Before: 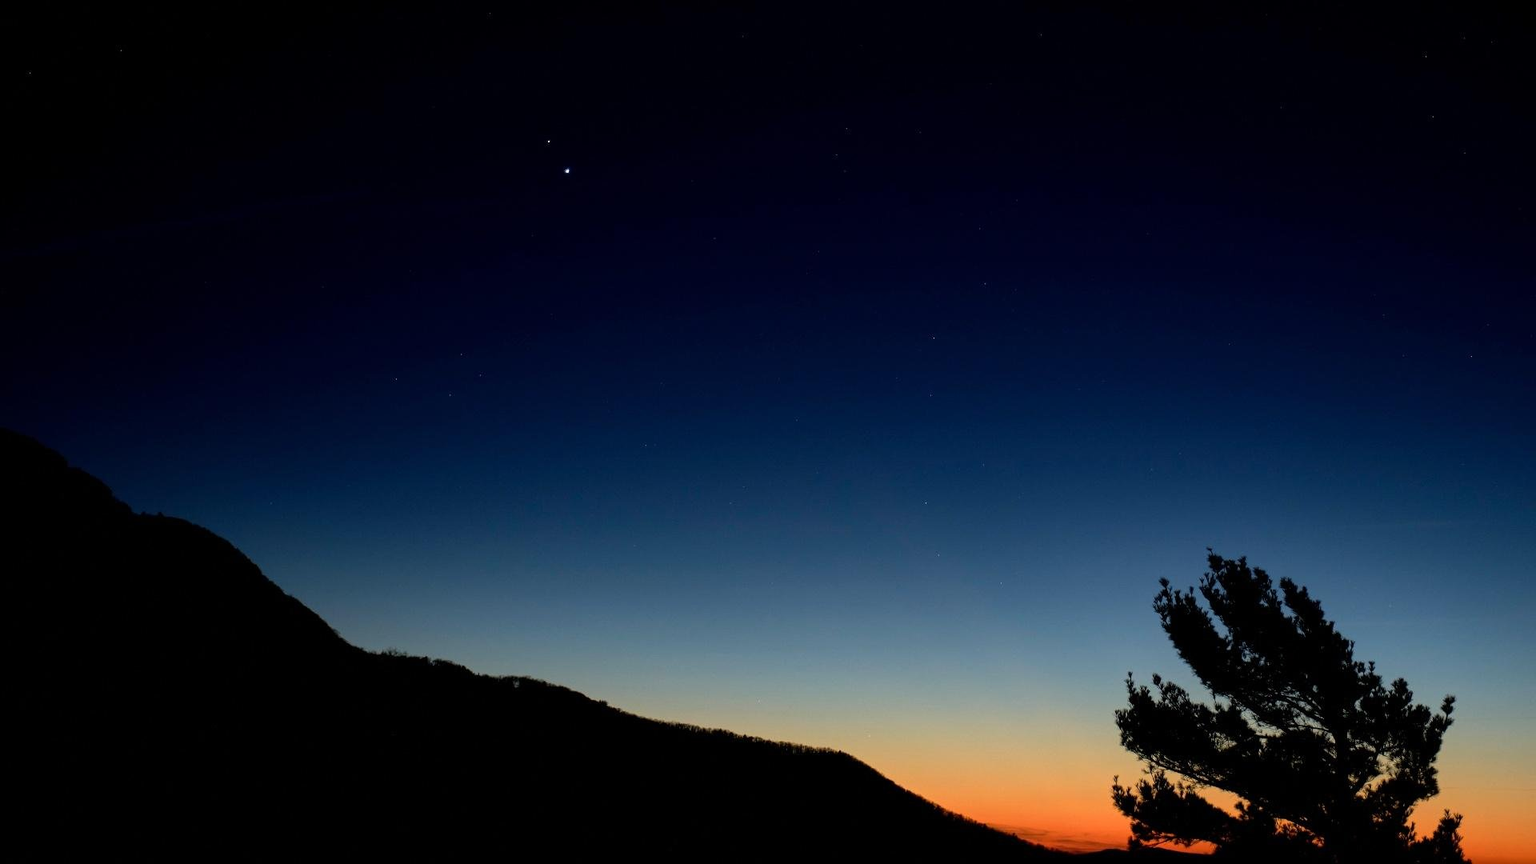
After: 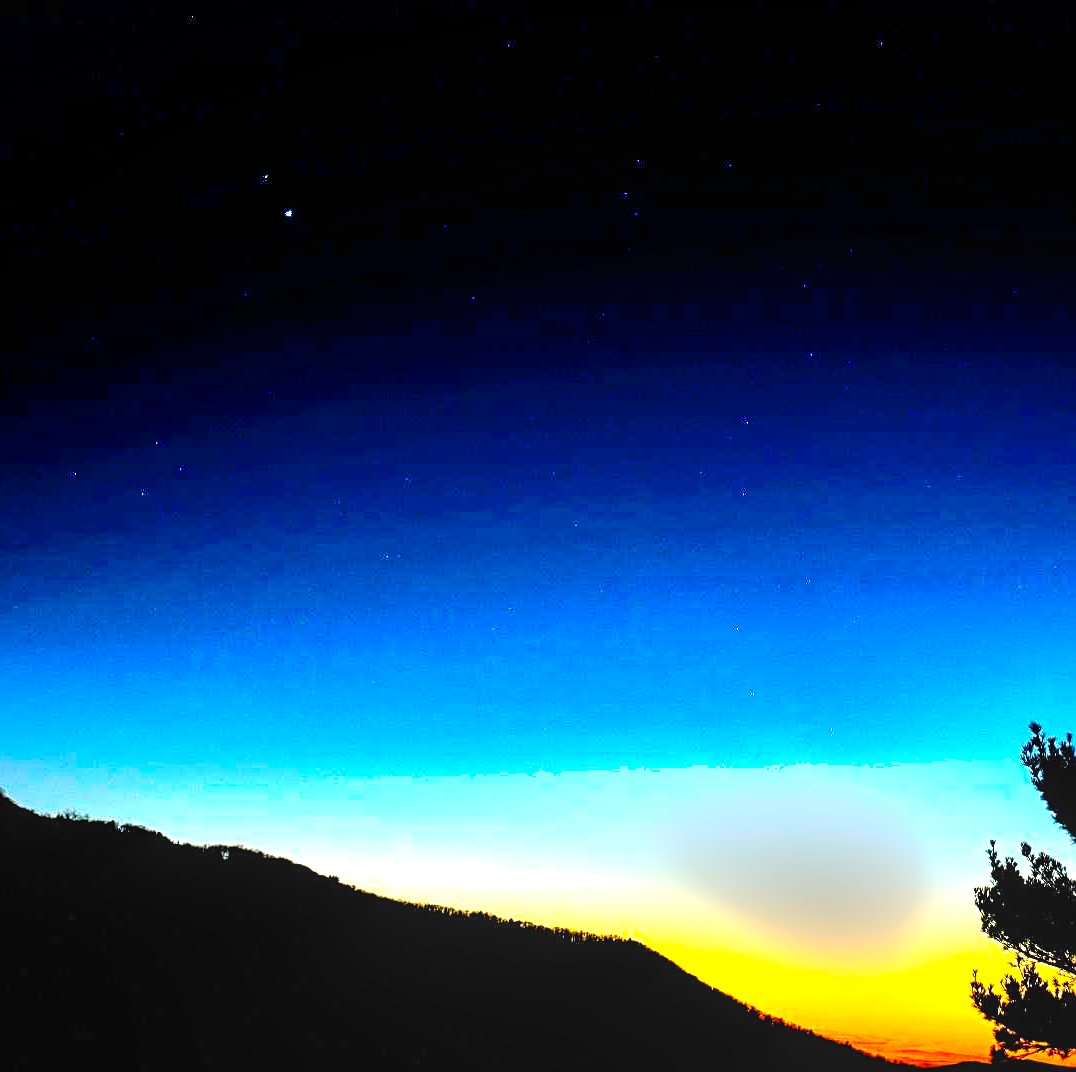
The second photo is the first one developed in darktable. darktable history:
sharpen: on, module defaults
local contrast: detail 130%
color balance rgb: highlights gain › chroma 0.151%, highlights gain › hue 331.74°, linear chroma grading › shadows 9.687%, linear chroma grading › highlights 9.268%, linear chroma grading › global chroma 15.124%, linear chroma grading › mid-tones 14.783%, perceptual saturation grading › global saturation 20%, perceptual saturation grading › highlights -14.205%, perceptual saturation grading › shadows 50.236%, global vibrance 50.367%
tone equalizer: -8 EV -1.11 EV, -7 EV -1.01 EV, -6 EV -0.849 EV, -5 EV -0.586 EV, -3 EV 0.575 EV, -2 EV 0.843 EV, -1 EV 1 EV, +0 EV 1.07 EV, mask exposure compensation -0.506 EV
exposure: black level correction 0, exposure 1.751 EV, compensate highlight preservation false
shadows and highlights: soften with gaussian
crop: left 21.9%, right 22.019%, bottom 0.004%
